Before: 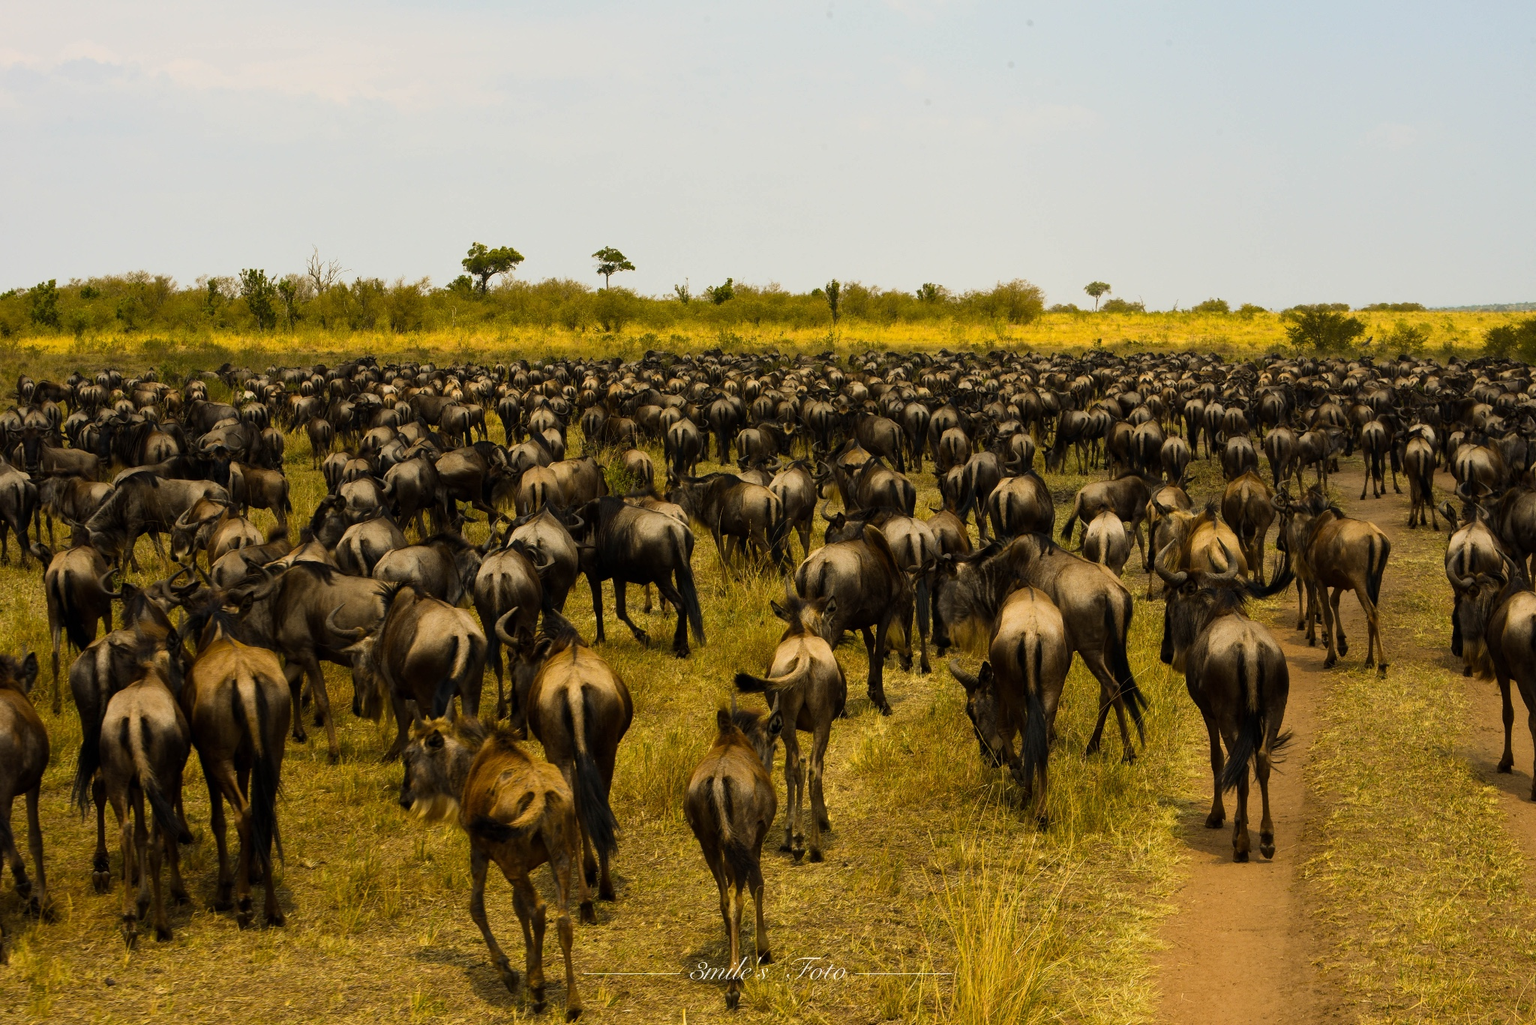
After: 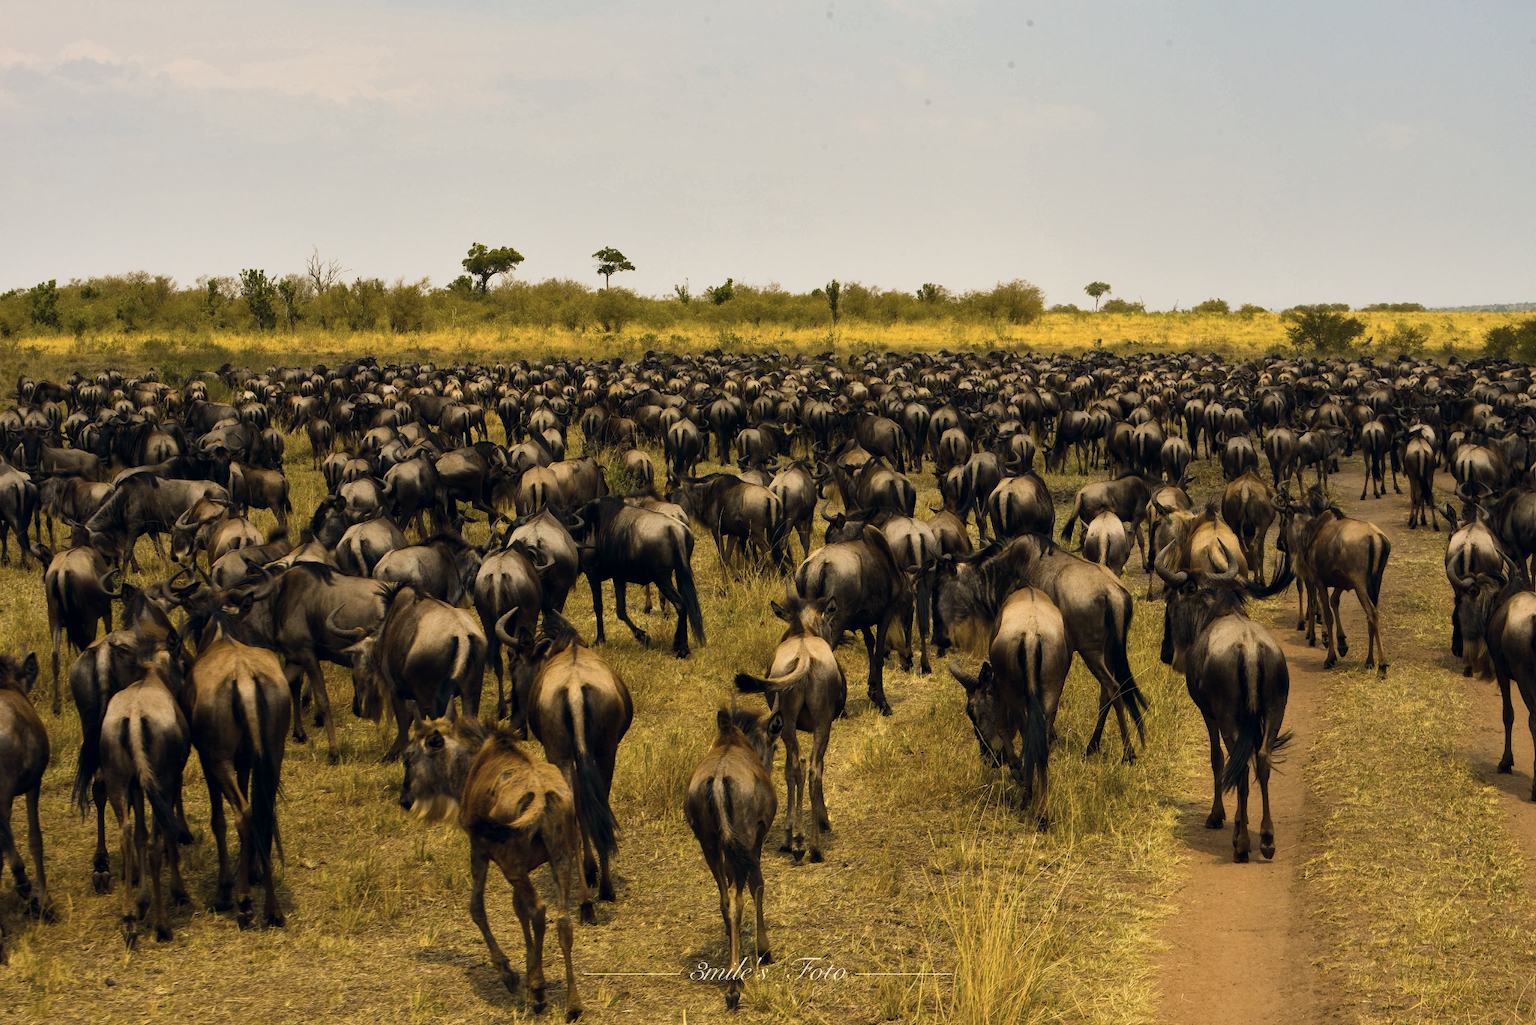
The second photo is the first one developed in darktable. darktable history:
color correction: highlights a* 2.82, highlights b* 4.99, shadows a* -1.52, shadows b* -4.94, saturation 0.824
shadows and highlights: shadows 13.23, white point adjustment 1.35, soften with gaussian
